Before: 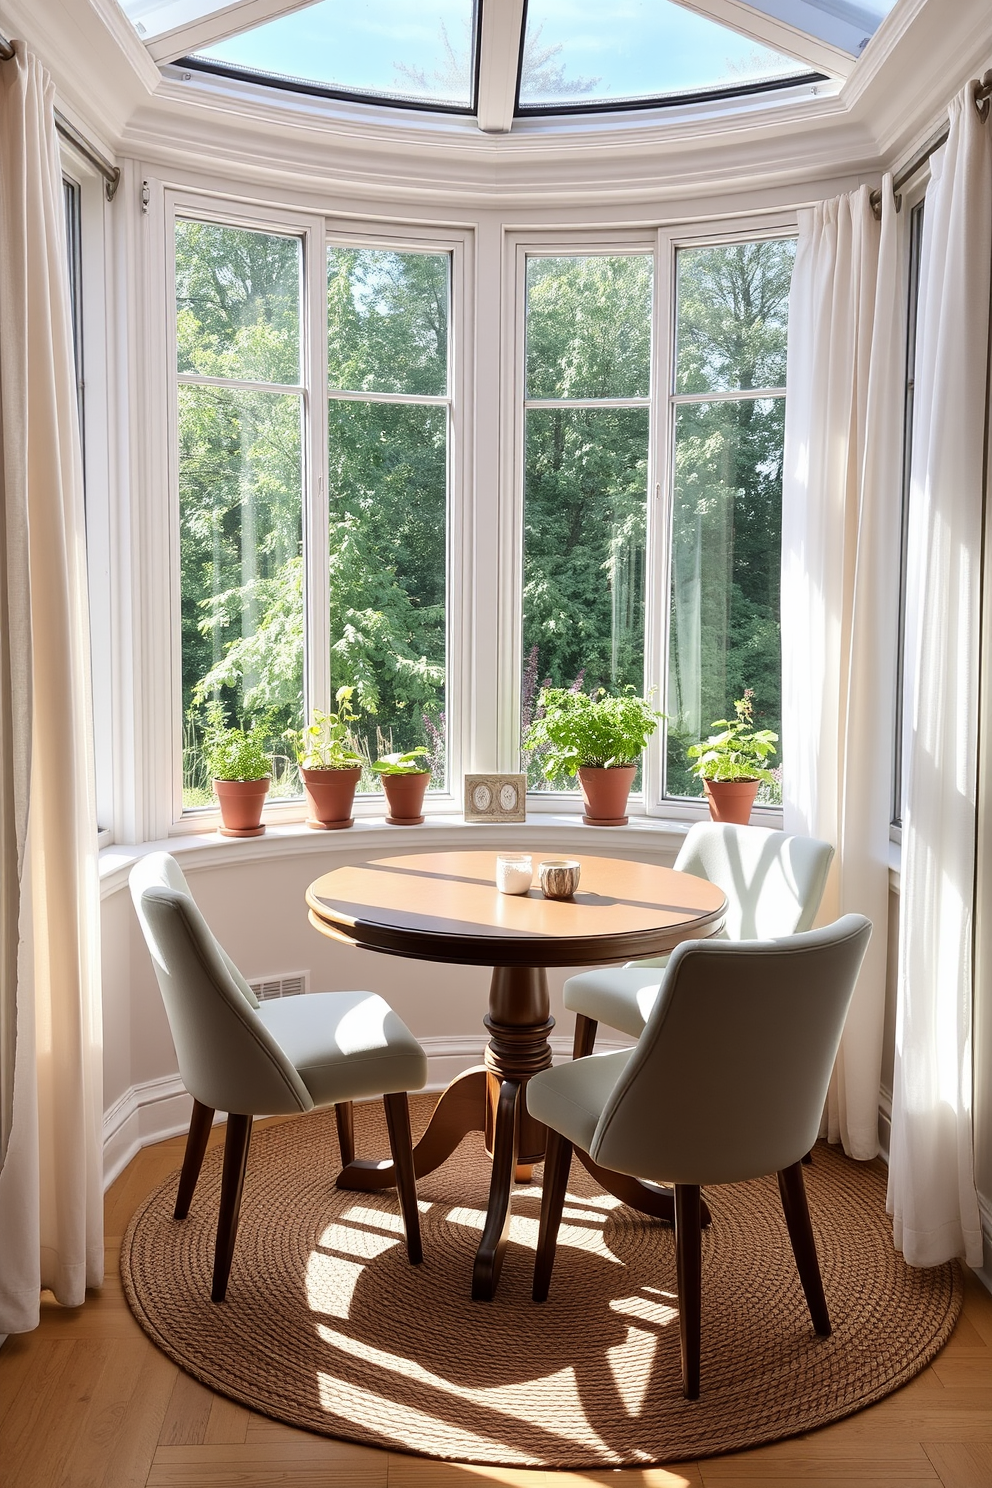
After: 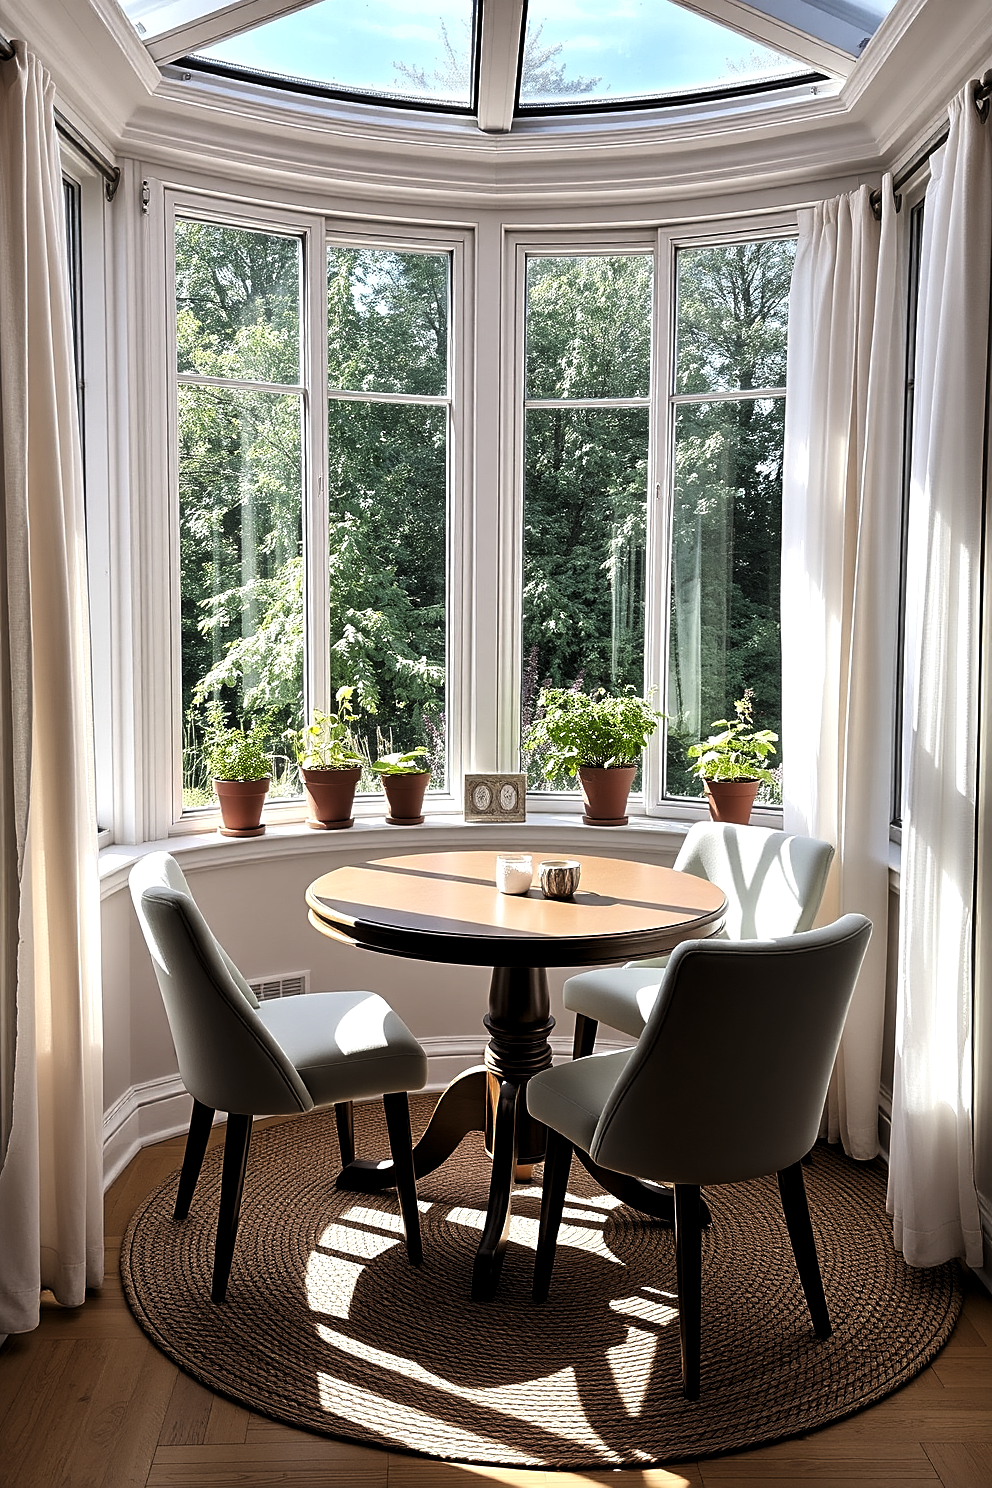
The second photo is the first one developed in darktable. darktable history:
sharpen: on, module defaults
levels: levels [0.101, 0.578, 0.953]
shadows and highlights: shadows 5, soften with gaussian
